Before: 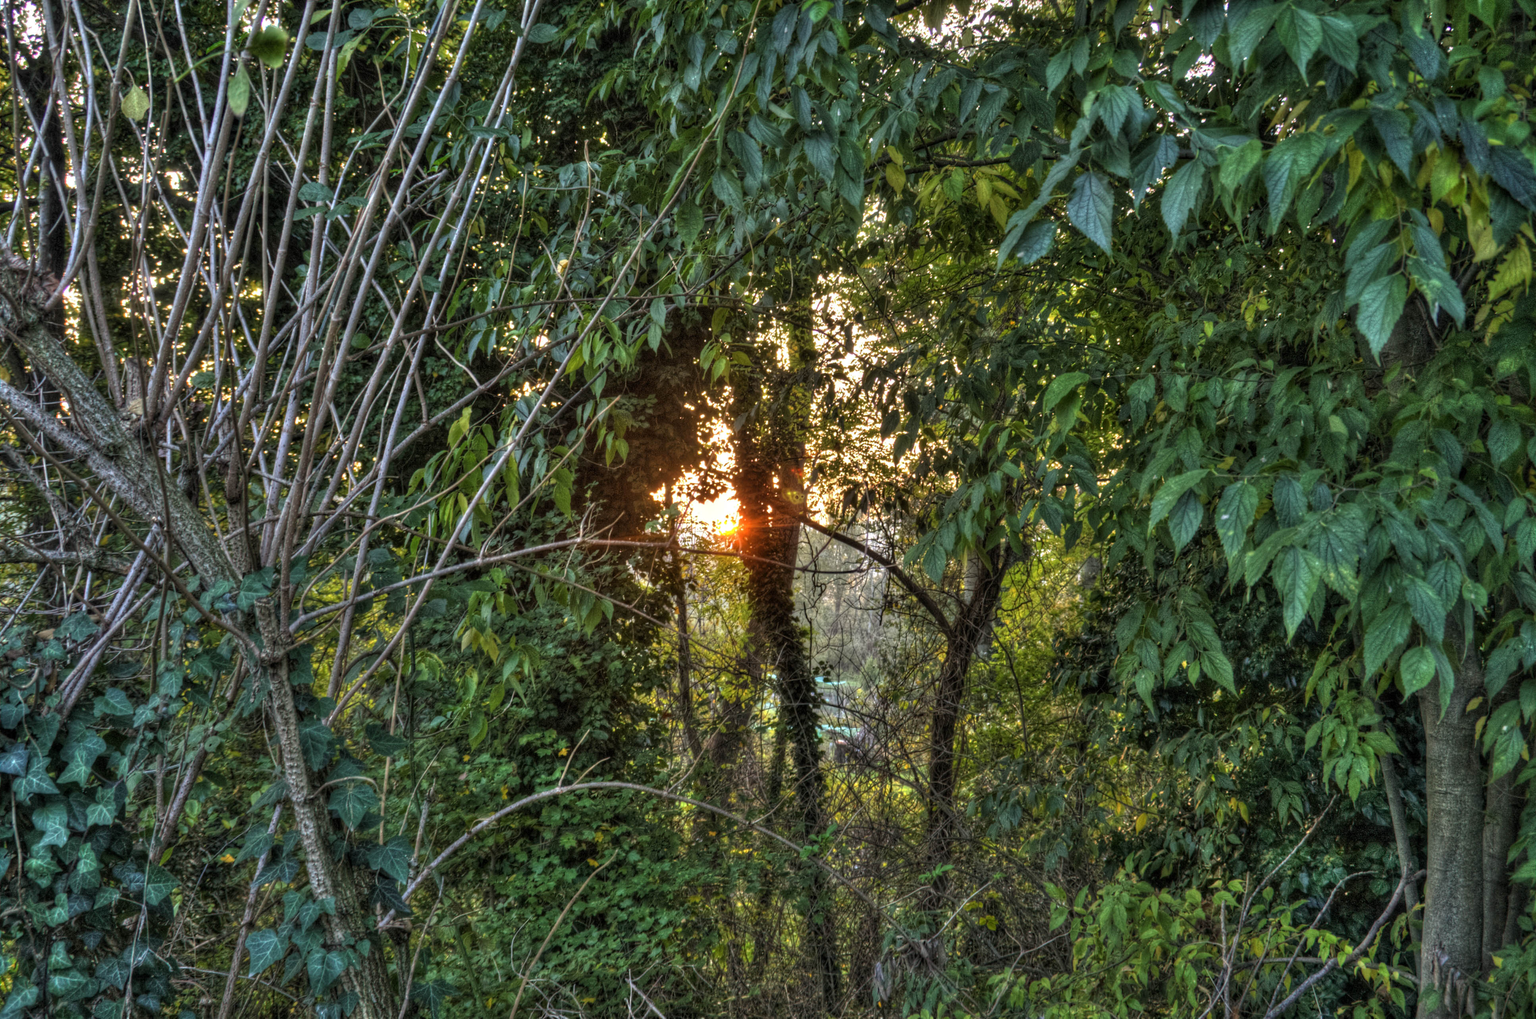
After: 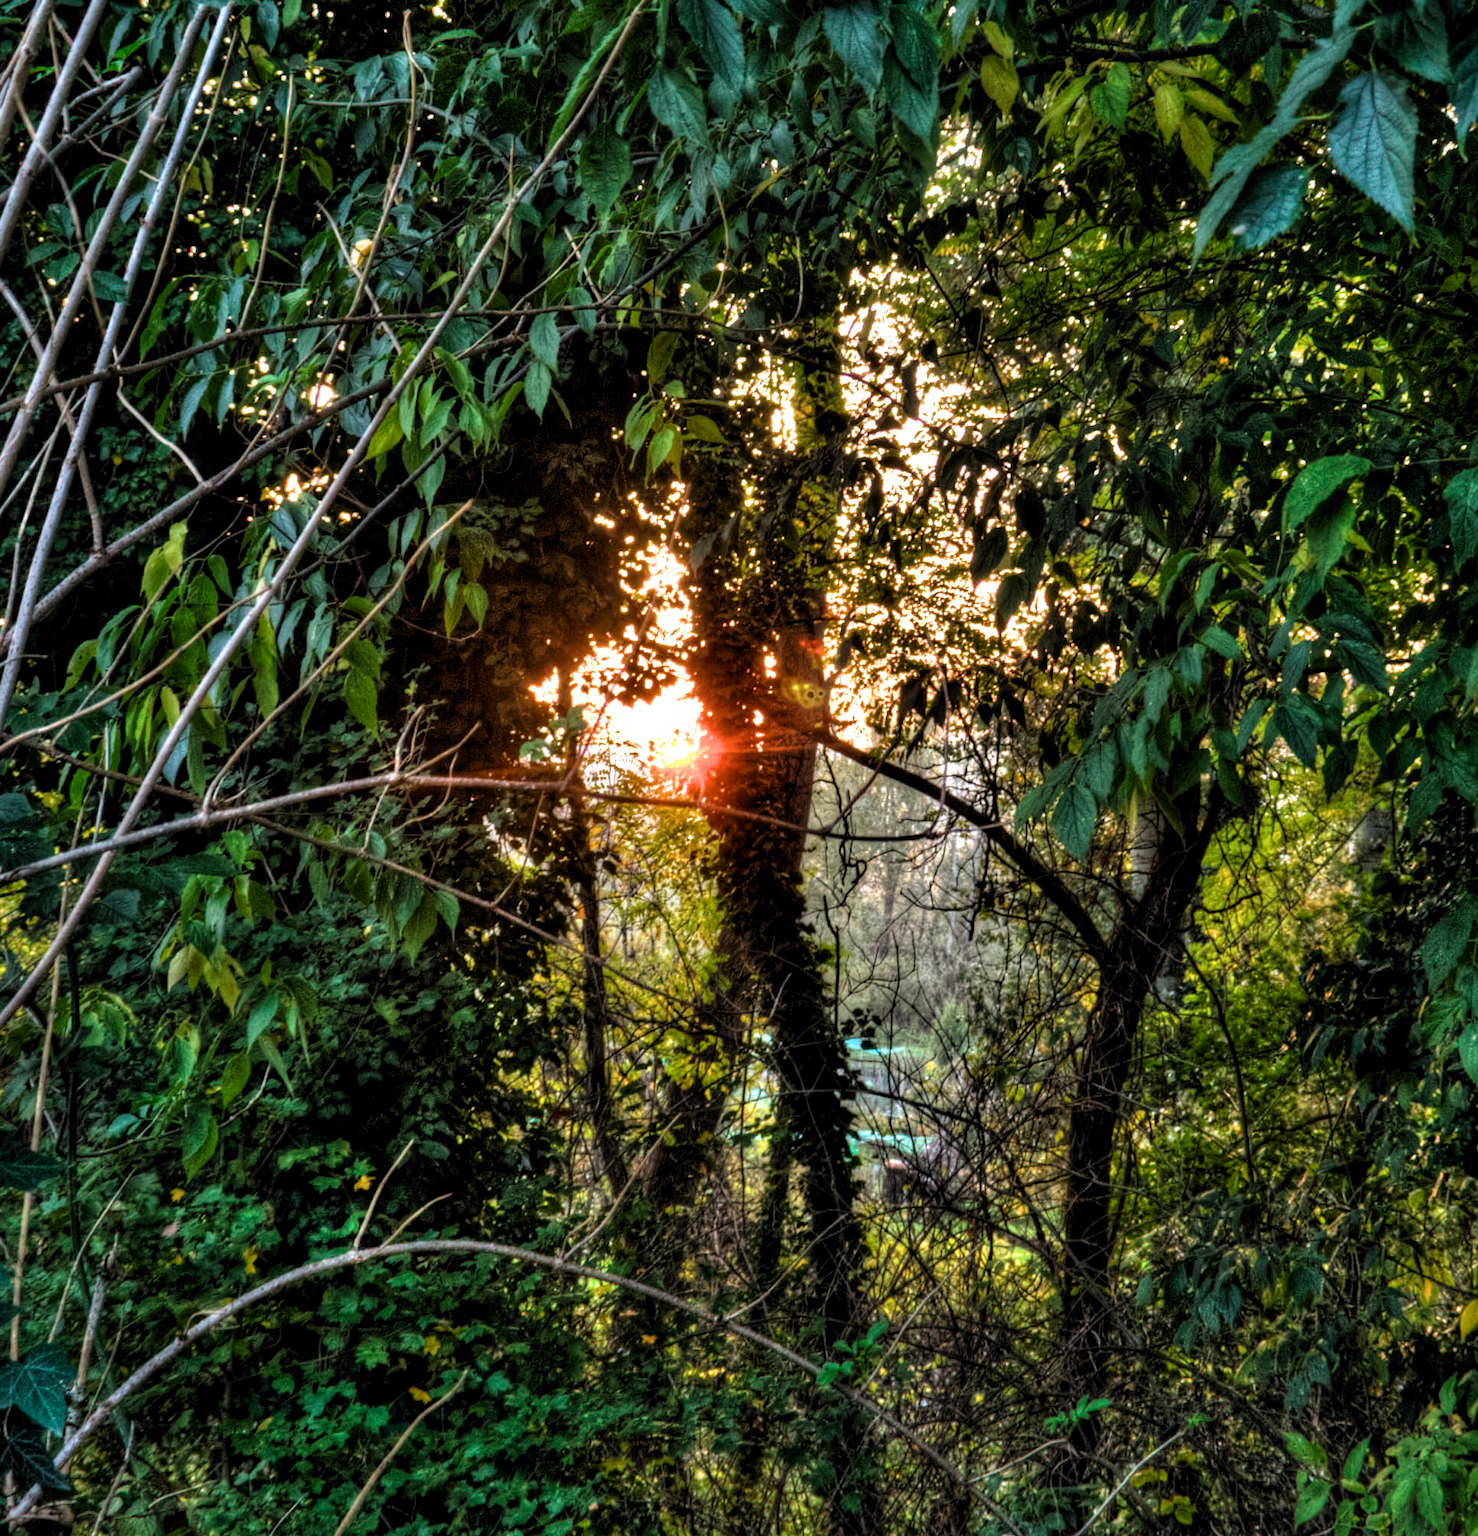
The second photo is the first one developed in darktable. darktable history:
contrast brightness saturation: contrast 0.043, saturation 0.07
crop and rotate: angle 0.018°, left 24.336%, top 13.215%, right 25.369%, bottom 8.06%
filmic rgb: black relative exposure -8.67 EV, white relative exposure 2.66 EV, threshold 3.05 EV, target black luminance 0%, target white luminance 99.985%, hardness 6.25, latitude 75.55%, contrast 1.319, highlights saturation mix -6.41%, color science v6 (2022), enable highlight reconstruction true
